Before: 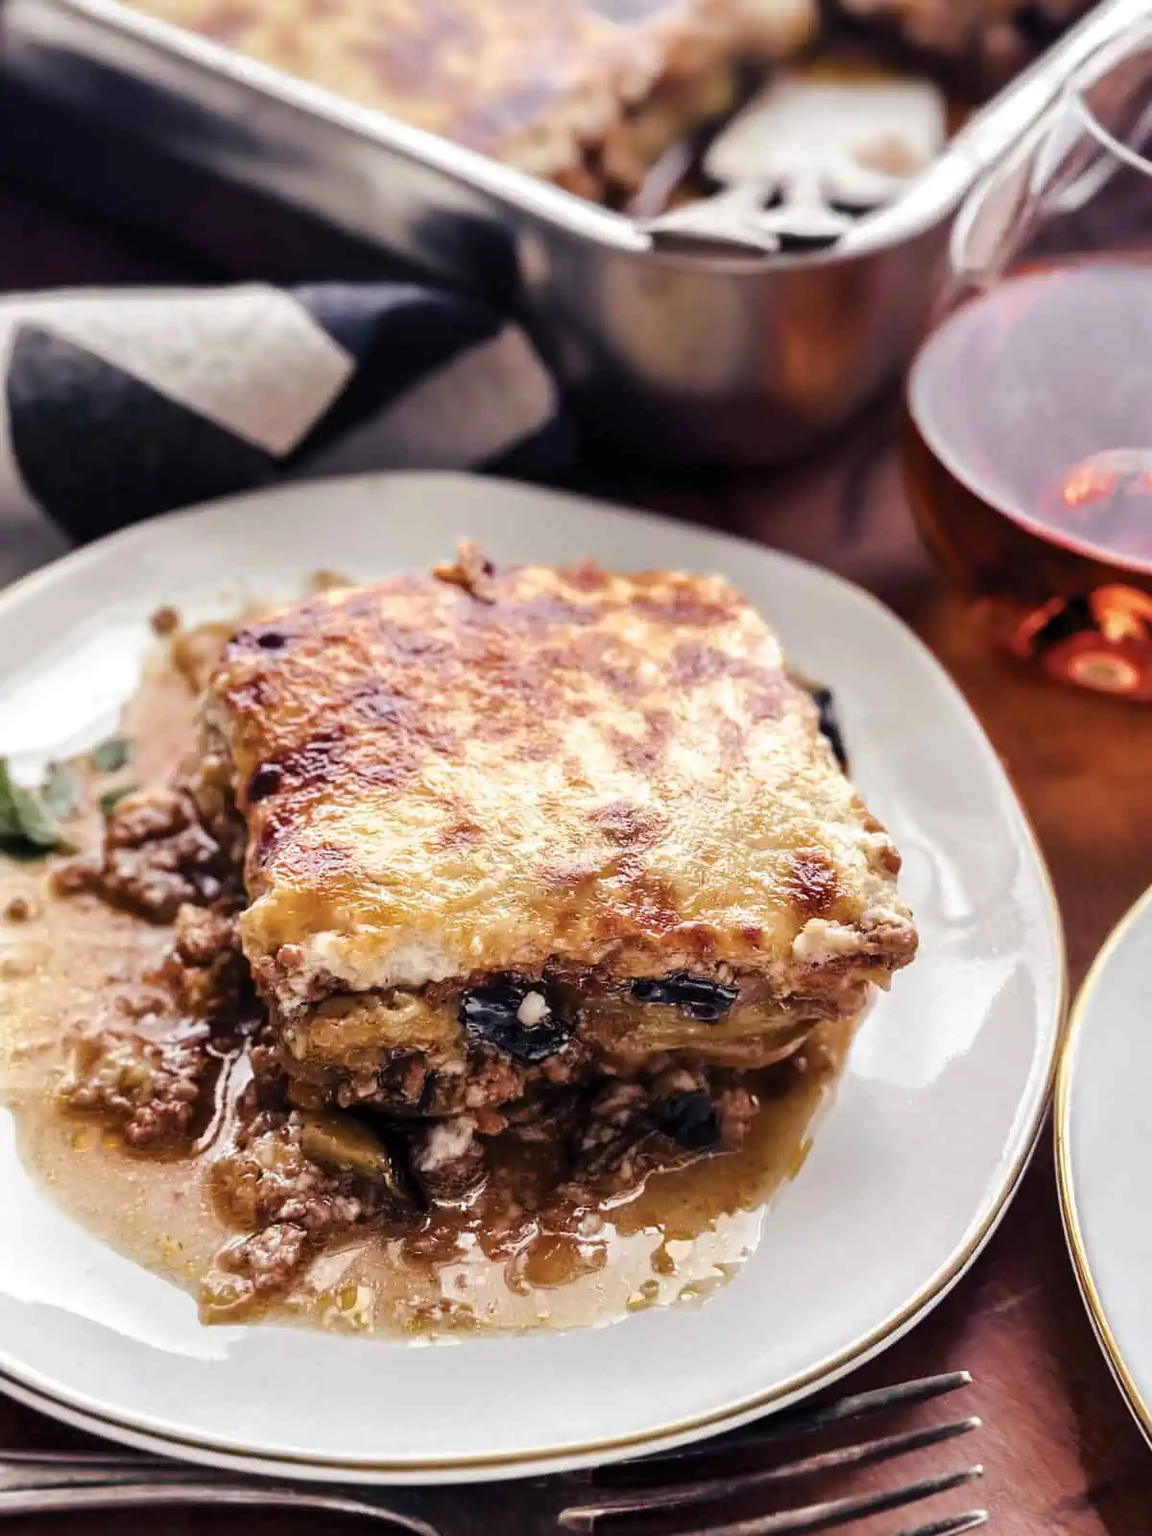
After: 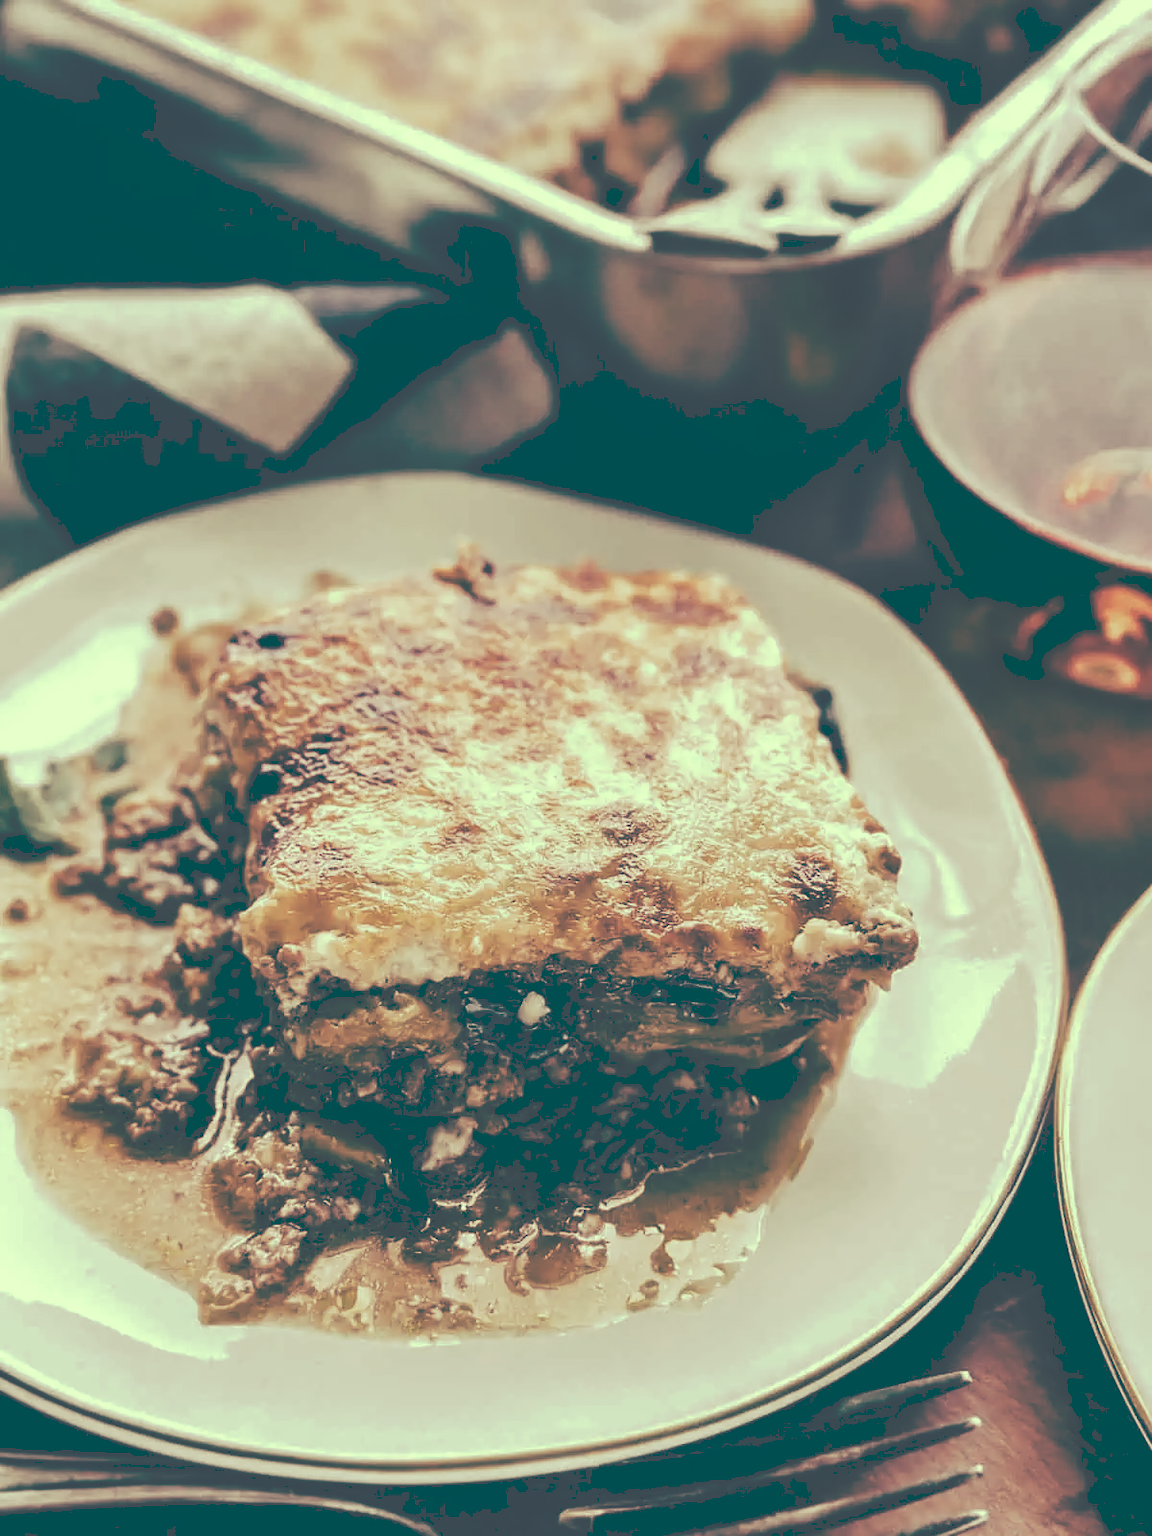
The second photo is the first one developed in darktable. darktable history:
tone curve: curves: ch0 [(0, 0) (0.003, 0.284) (0.011, 0.284) (0.025, 0.288) (0.044, 0.29) (0.069, 0.292) (0.1, 0.296) (0.136, 0.298) (0.177, 0.305) (0.224, 0.312) (0.277, 0.327) (0.335, 0.362) (0.399, 0.407) (0.468, 0.464) (0.543, 0.537) (0.623, 0.62) (0.709, 0.71) (0.801, 0.79) (0.898, 0.862) (1, 1)], preserve colors none
color look up table: target L [95.61, 91.14, 79.4, 73.12, 73.57, 65.23, 53.37, 46.97, 48.45, 45.34, 39.14, 23.46, 202.07, 78.76, 77.61, 72.51, 63.5, 61.74, 60.22, 52.81, 53.53, 46.1, 41.91, 33.79, 32.15, 20.92, 94.18, 91.01, 65.67, 87.7, 74.11, 66.46, 56.28, 47.08, 65.42, 38.37, 37.17, 38.24, 15.82, 13.63, 14.12, 14.35, 87.27, 64.3, 67.6, 51.9, 36.85, 25.08, 21.39], target a [-16.9, -21.81, -41.83, -39.2, -5.491, -28.39, -44.07, -31.7, -30.25, -22.09, -11.22, -61.5, 0, 3.072, 8.91, 22.62, 3.056, 23.39, 34.7, 3.861, 38.45, 15.11, 24.54, -0.217, 15.38, -39.63, -5.192, -0.688, 11.22, 2.833, 8.881, 2.534, 32.57, -0.337, 15.58, -7.804, 3.717, 10.5, -42.53, -34.04, -38.03, -36.94, -25.79, -32.79, -2.869, -23.54, -24.77, -53.73, -54.32], target b [34.33, 39.75, 29.79, 15.31, 21.1, 21.7, 22.06, 16.41, 9.79, 0.651, 8.15, -11.85, -0.001, 42.31, 26.25, 24.91, 31.42, 37.18, 34.65, 7.274, 14.97, 15.87, 3.759, -3.214, 4.096, -15.26, 19.9, 15.77, 11.95, 12.23, 8.747, -15.9, 1.731, -3.124, -1.878, -18.84, -13.94, -31.28, -25.25, -35.78, -27.43, -32.35, 11.15, 4.881, 7.535, -14.46, -9.76, -14.48, -23.06], num patches 49
